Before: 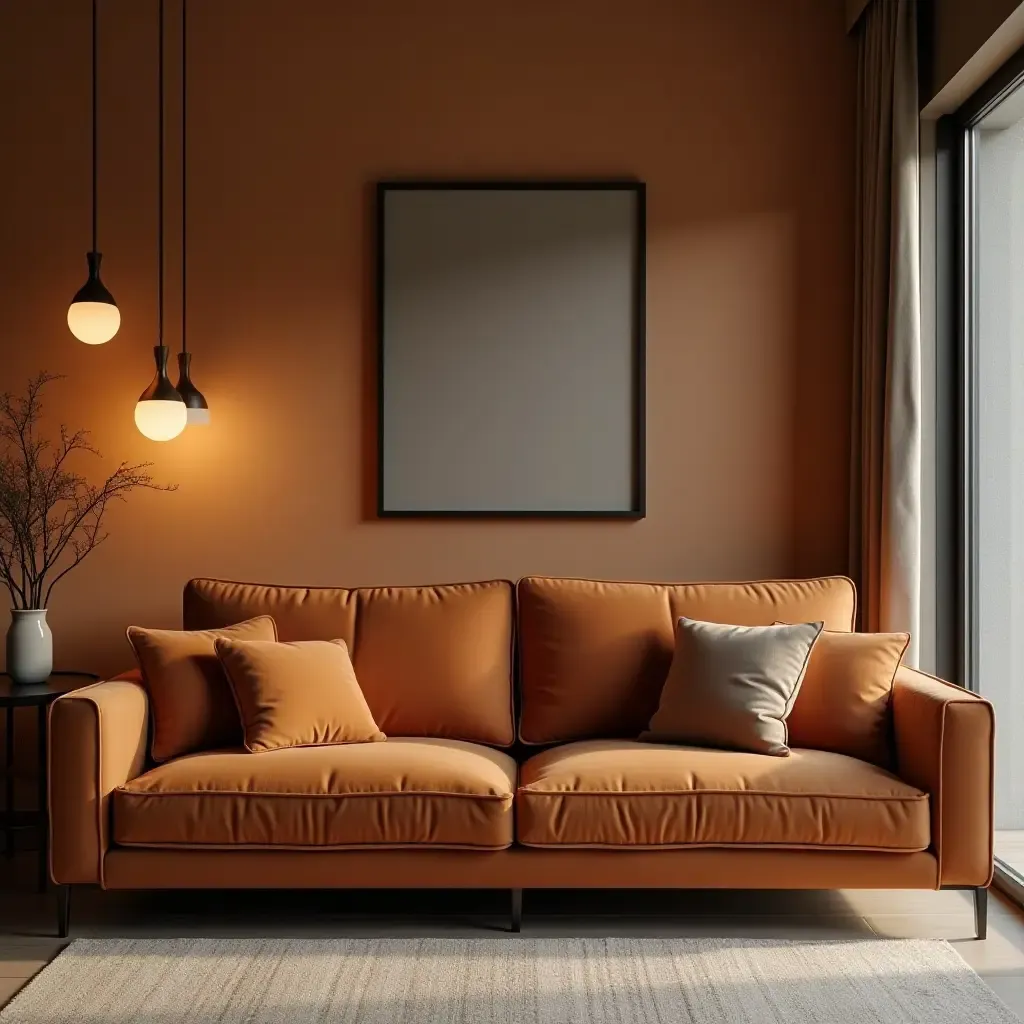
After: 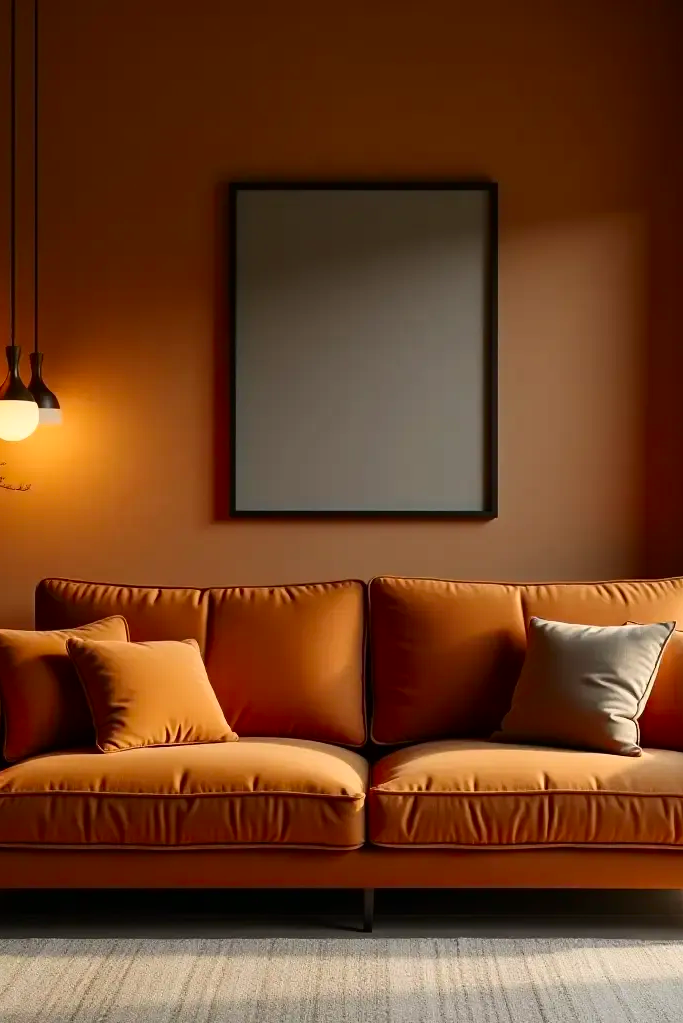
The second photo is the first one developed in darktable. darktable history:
contrast brightness saturation: contrast 0.175, saturation 0.303
crop and rotate: left 14.483%, right 18.798%
